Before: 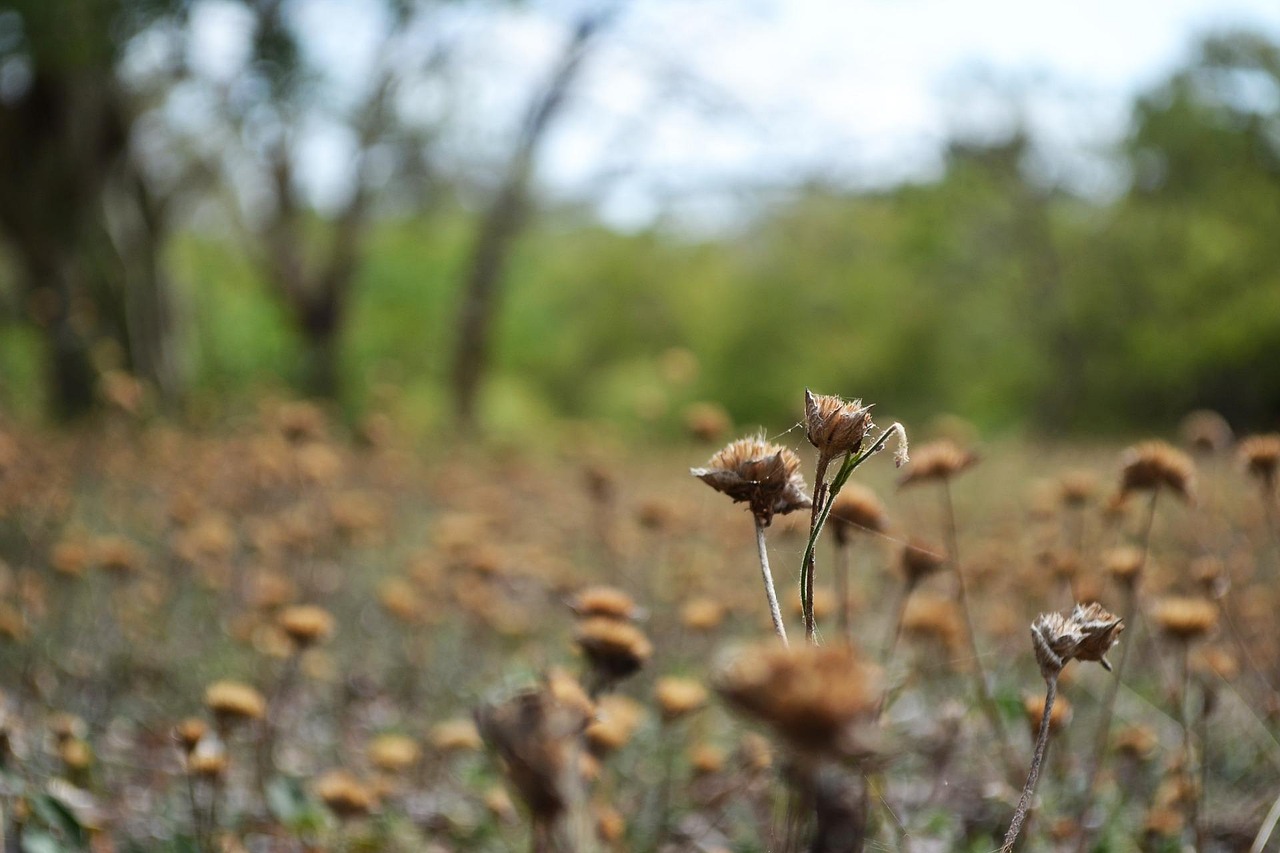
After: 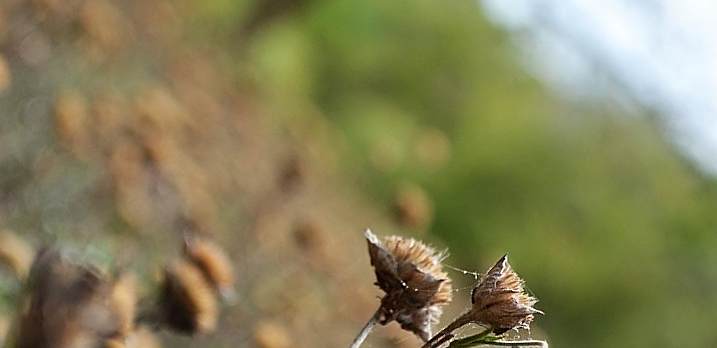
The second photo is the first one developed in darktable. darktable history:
crop and rotate: angle -44.98°, top 16.166%, right 0.901%, bottom 11.601%
sharpen: on, module defaults
